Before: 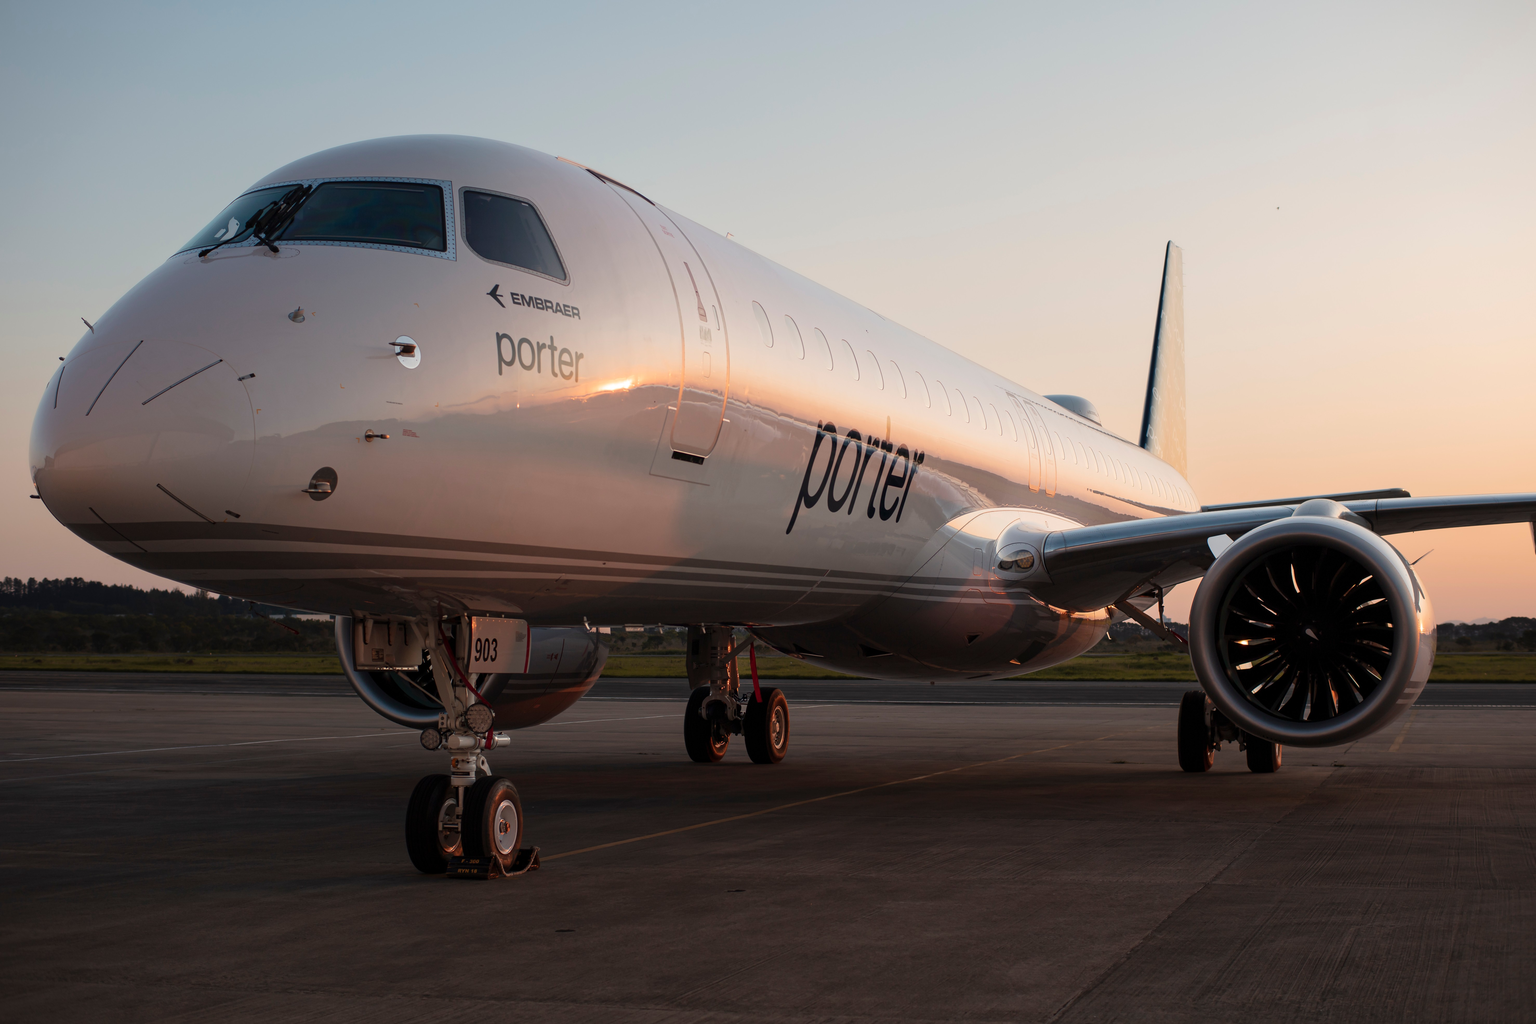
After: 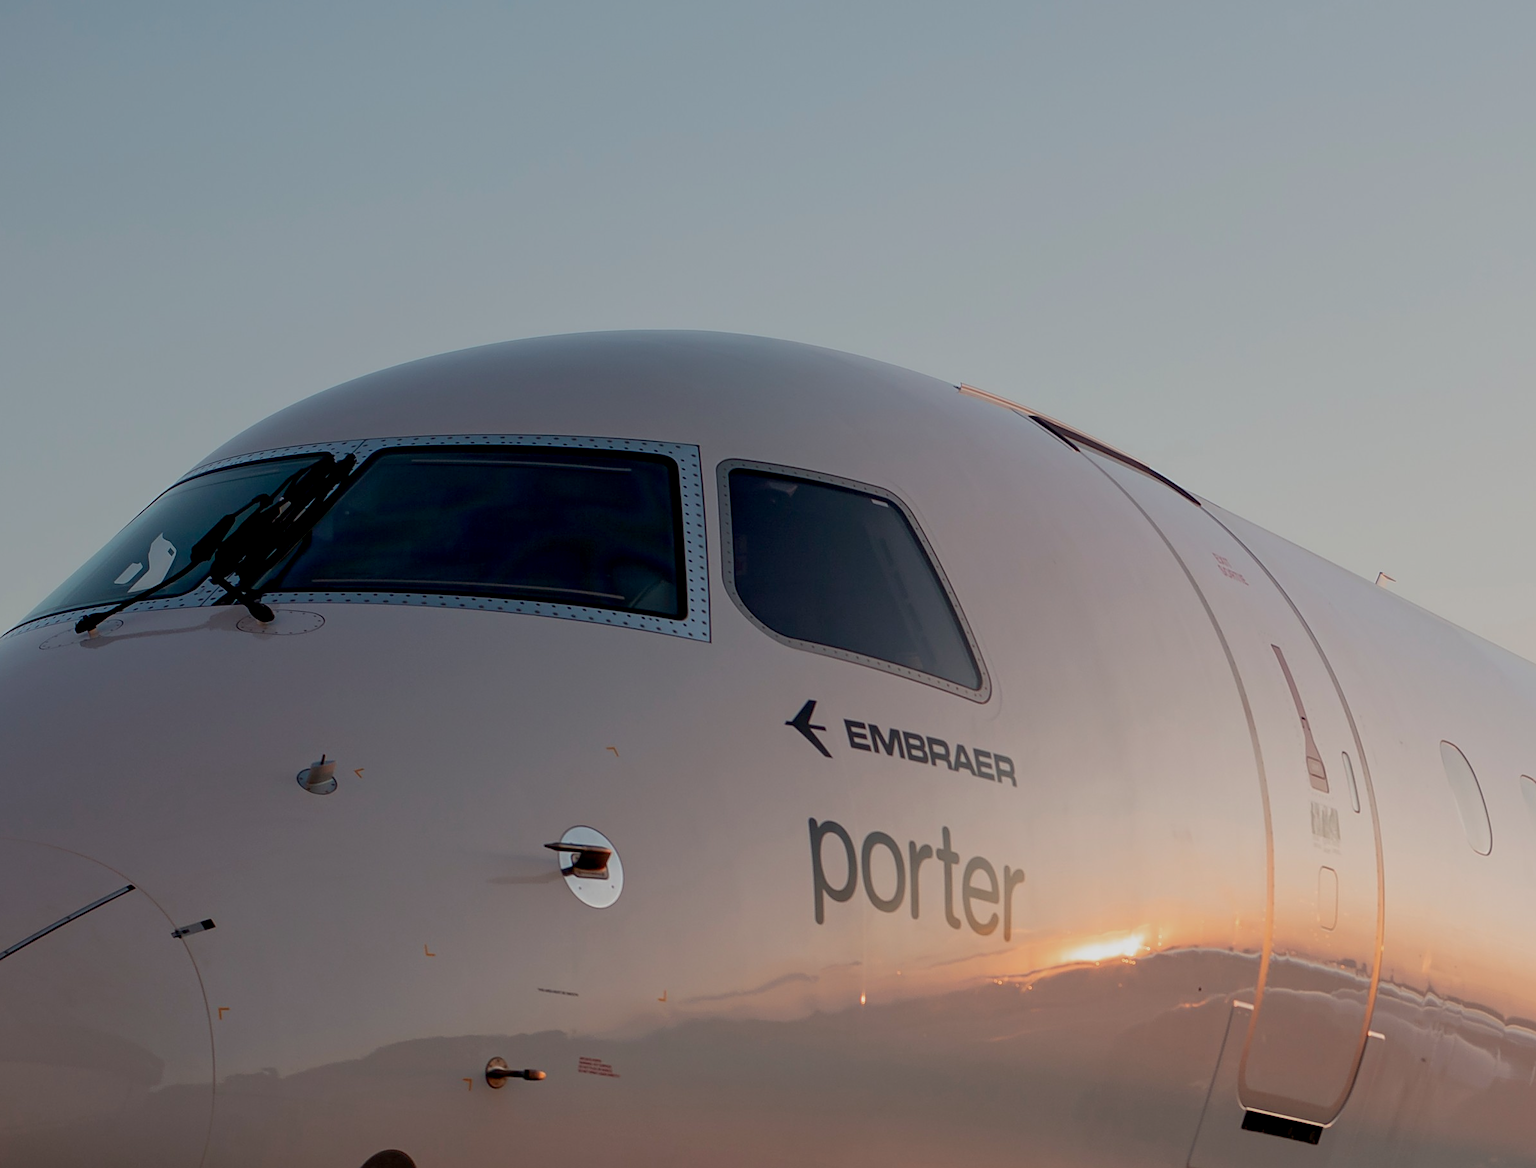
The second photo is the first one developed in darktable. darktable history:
sharpen: on, module defaults
exposure: black level correction 0.011, exposure -0.47 EV, compensate highlight preservation false
crop and rotate: left 10.964%, top 0.052%, right 48.46%, bottom 53.651%
